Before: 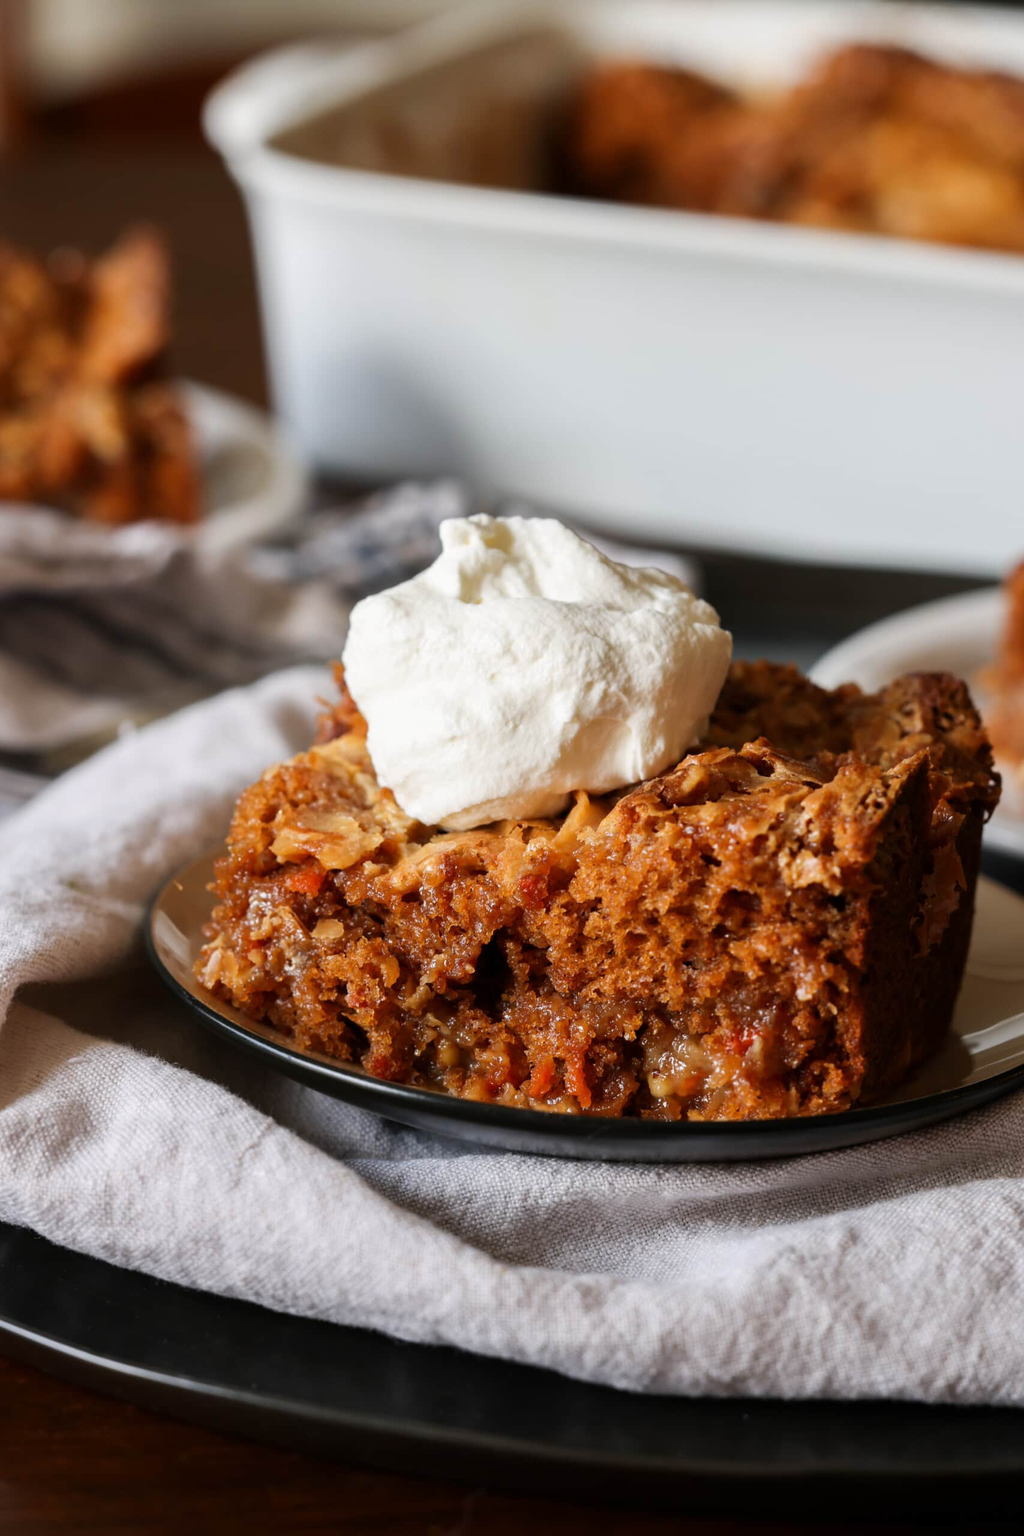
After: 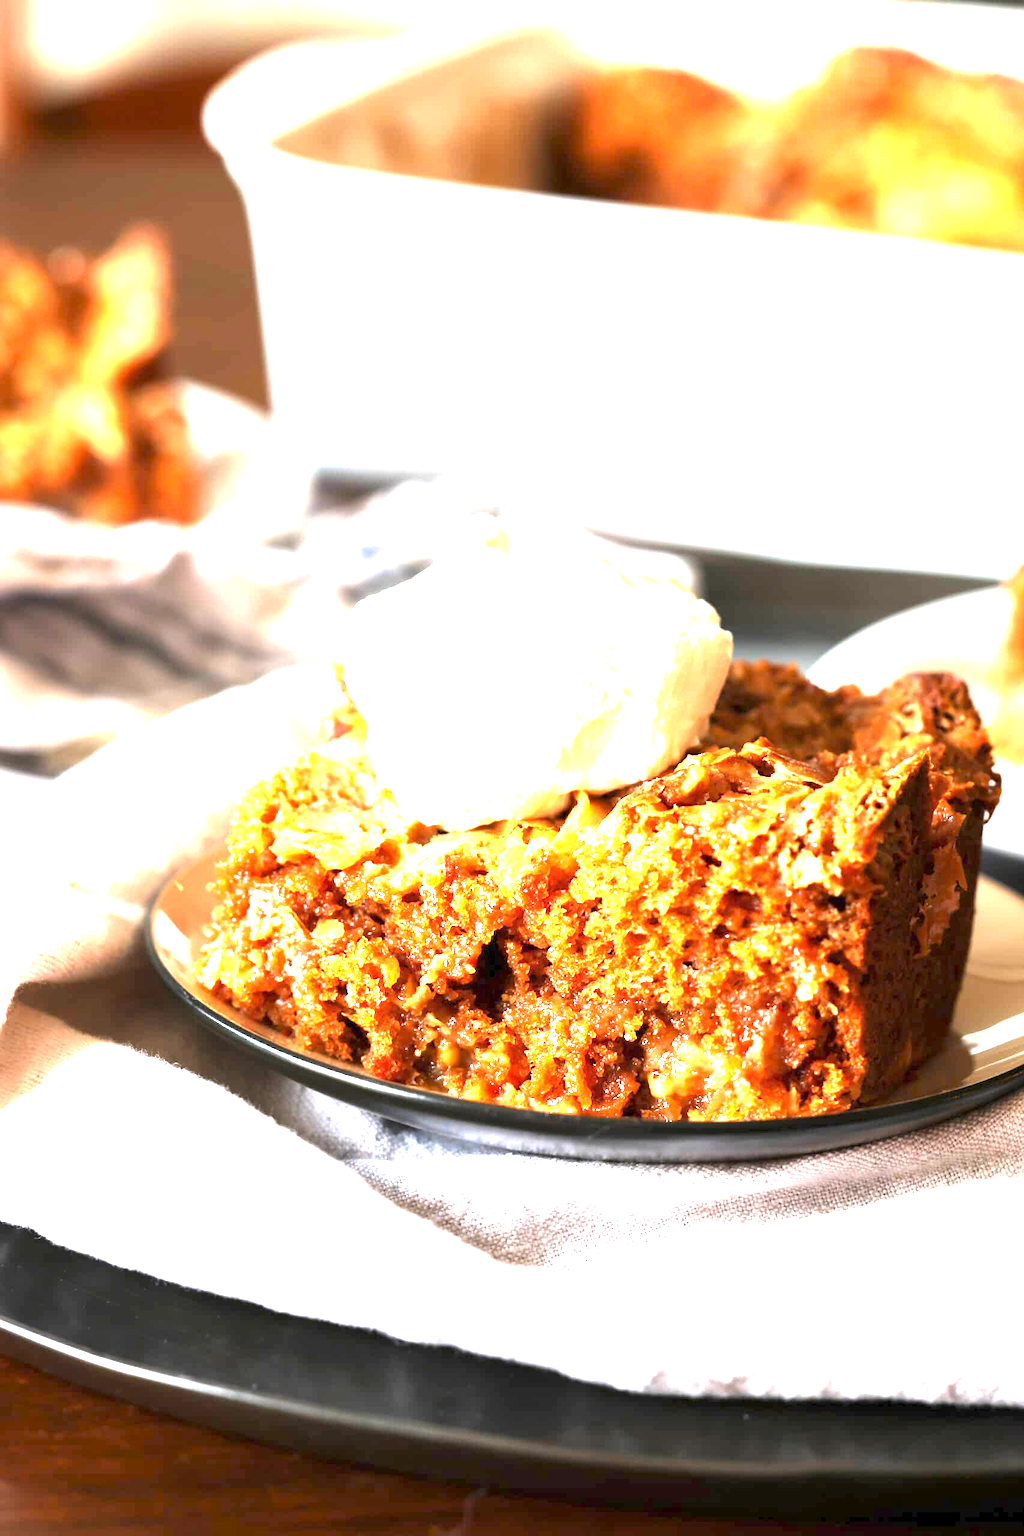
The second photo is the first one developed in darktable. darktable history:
exposure: exposure 2.906 EV, compensate highlight preservation false
